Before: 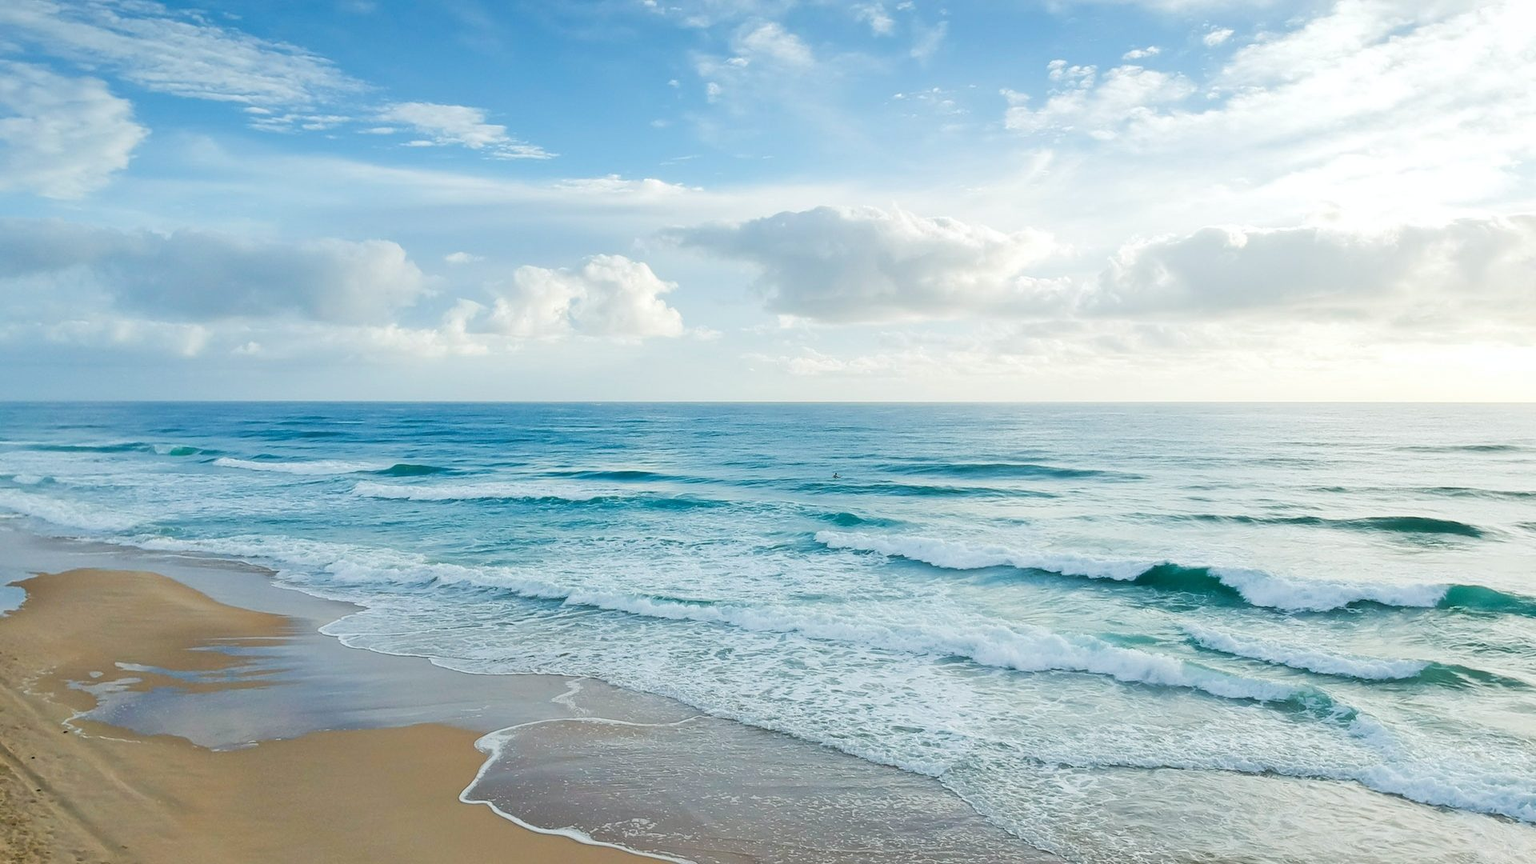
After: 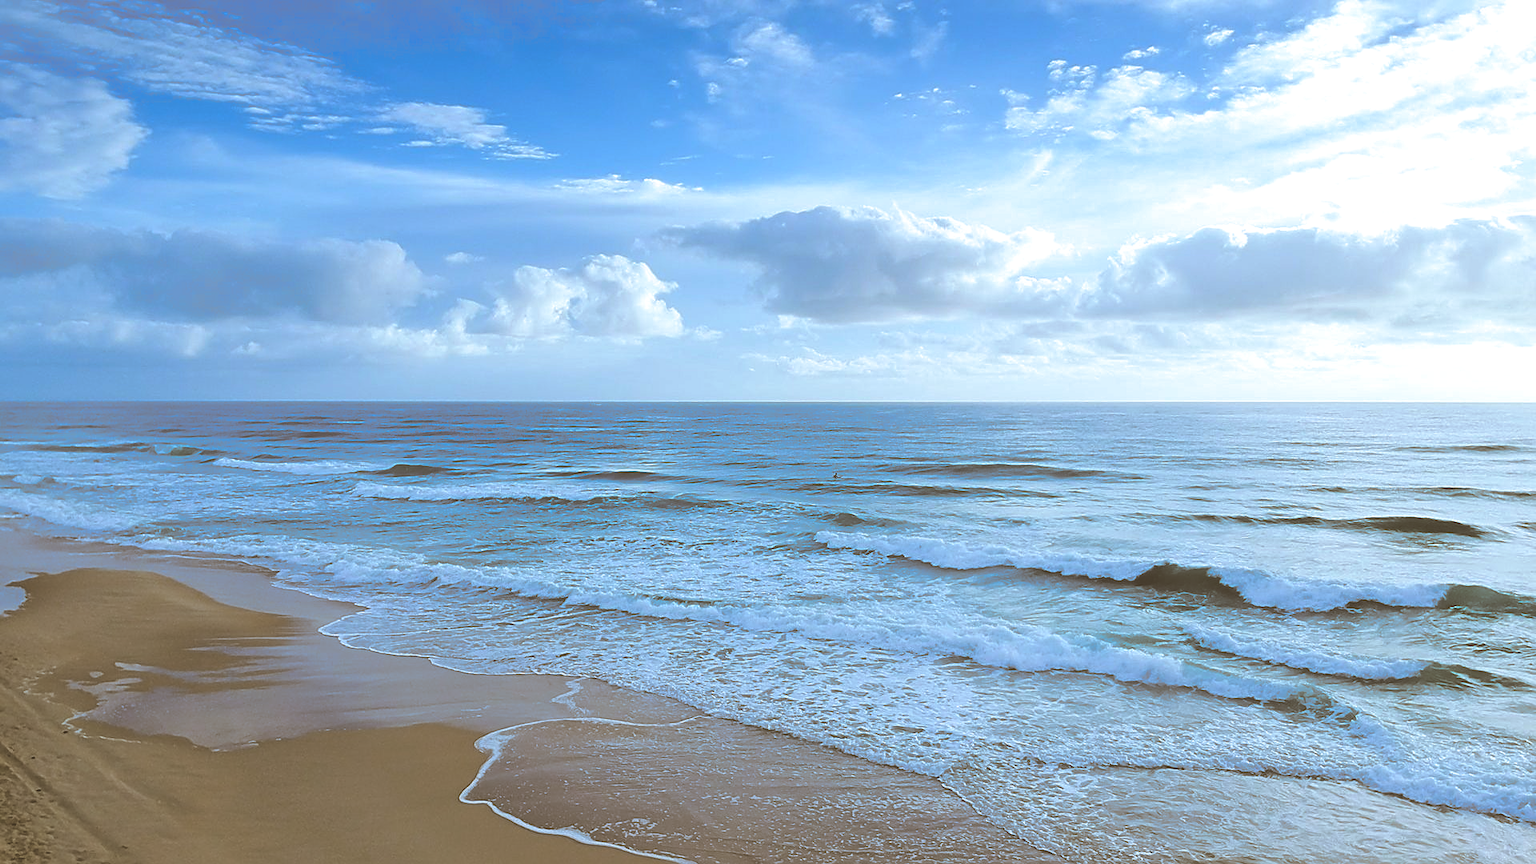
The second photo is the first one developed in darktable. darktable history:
sharpen: on, module defaults
split-toning: shadows › hue 37.98°, highlights › hue 185.58°, balance -55.261
white balance: red 0.931, blue 1.11
rgb curve: curves: ch0 [(0, 0.186) (0.314, 0.284) (0.775, 0.708) (1, 1)], compensate middle gray true, preserve colors none
